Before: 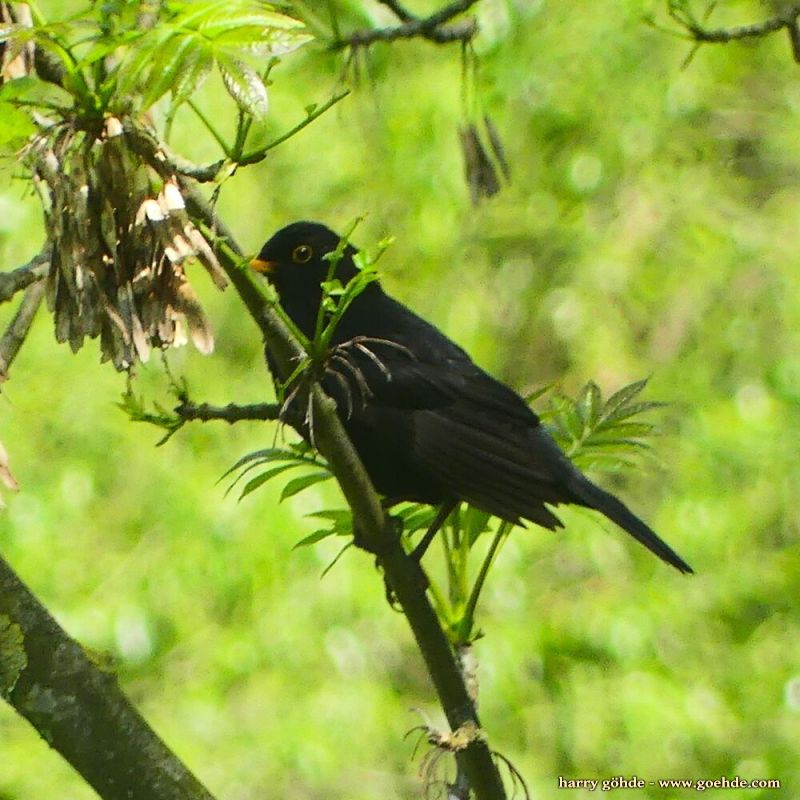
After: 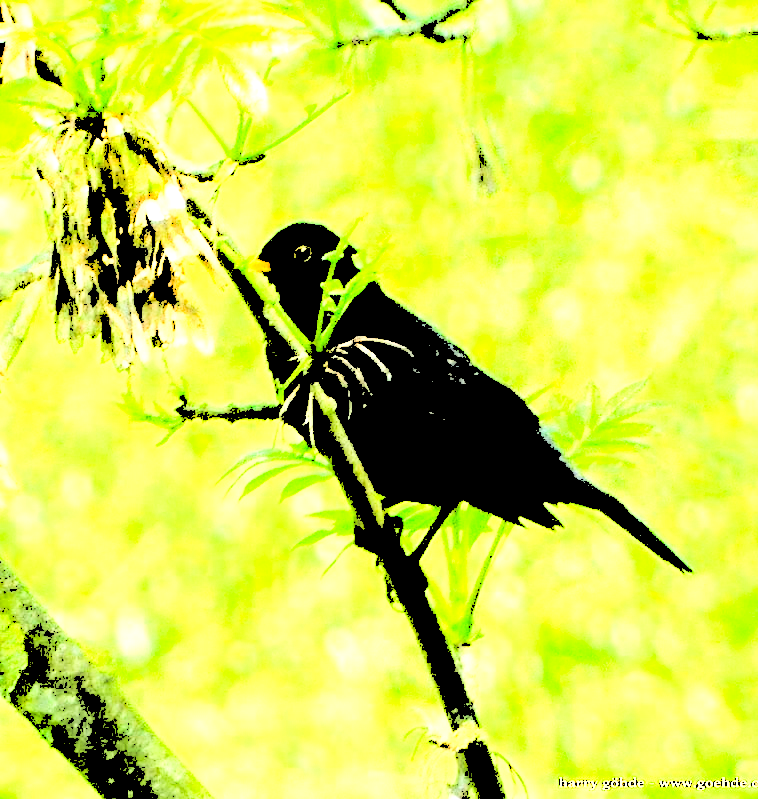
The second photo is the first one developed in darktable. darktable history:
levels: levels [0.246, 0.256, 0.506]
base curve: preserve colors none
crop and rotate: left 0%, right 5.187%
